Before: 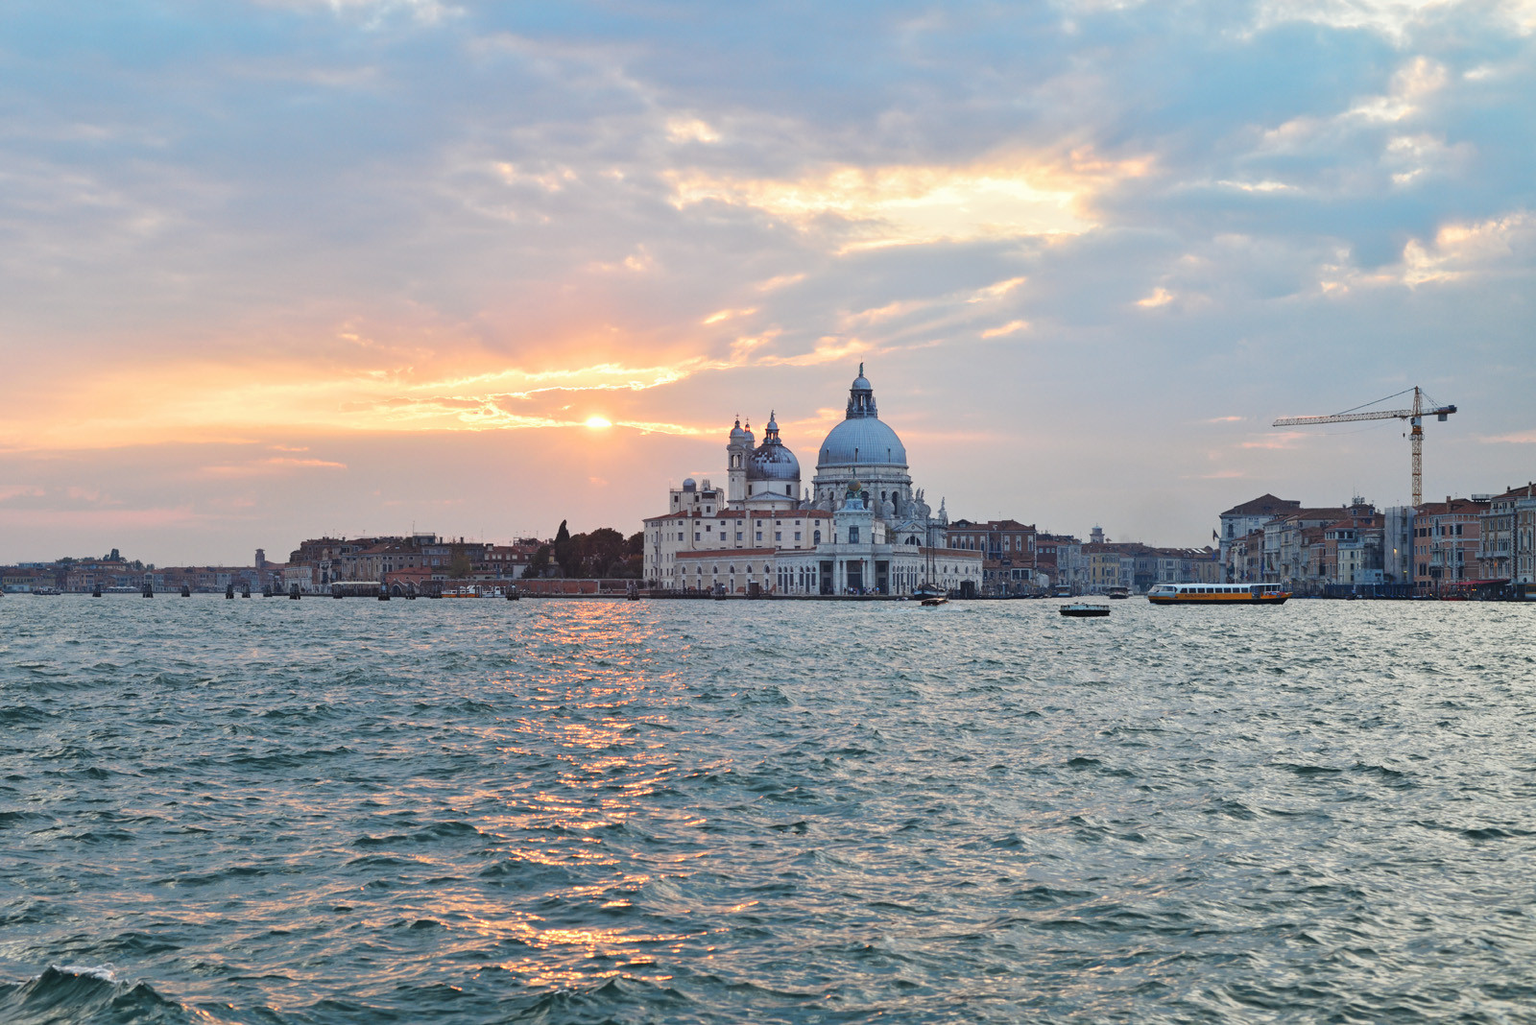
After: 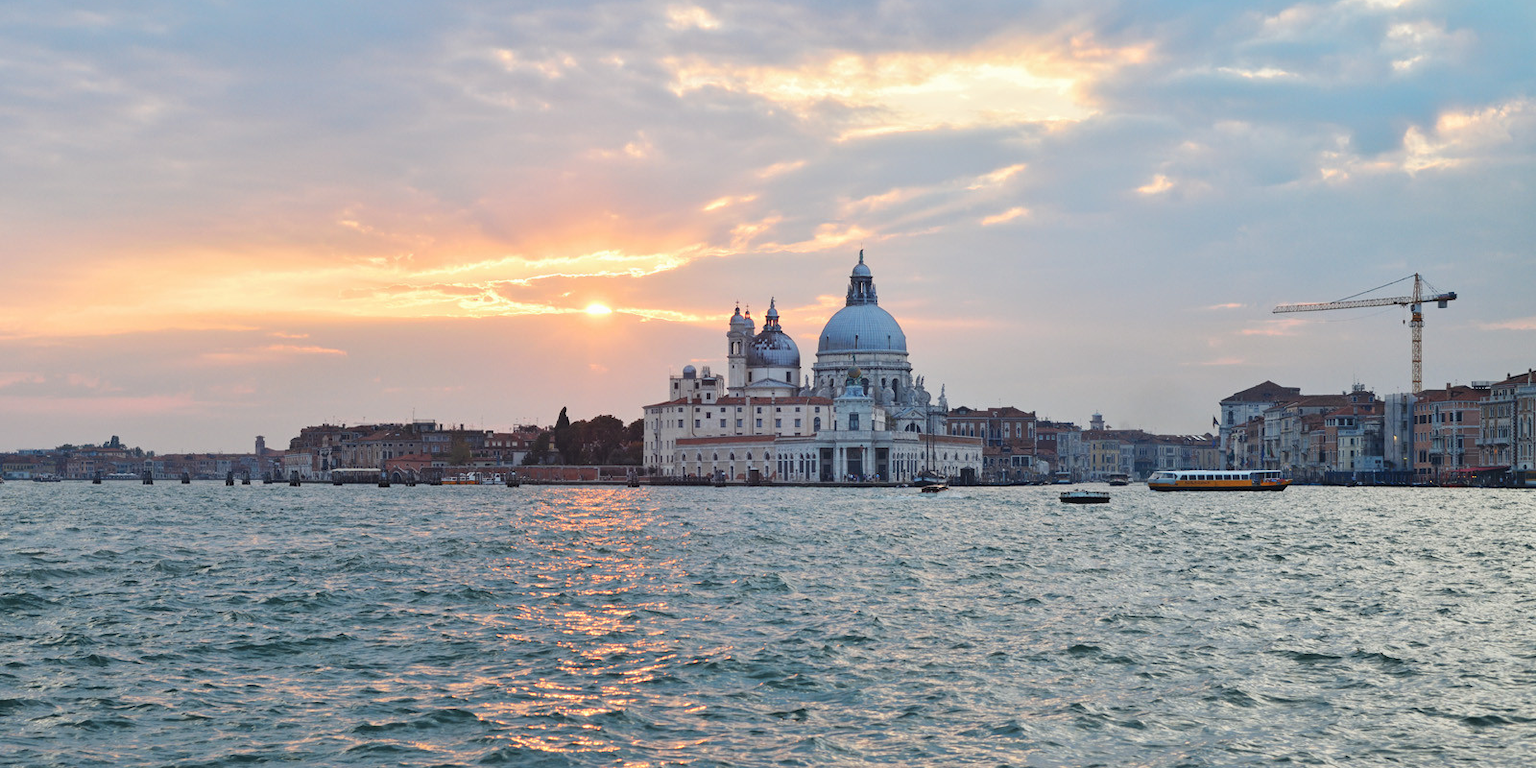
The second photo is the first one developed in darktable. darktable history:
crop: top 11.058%, bottom 13.87%
